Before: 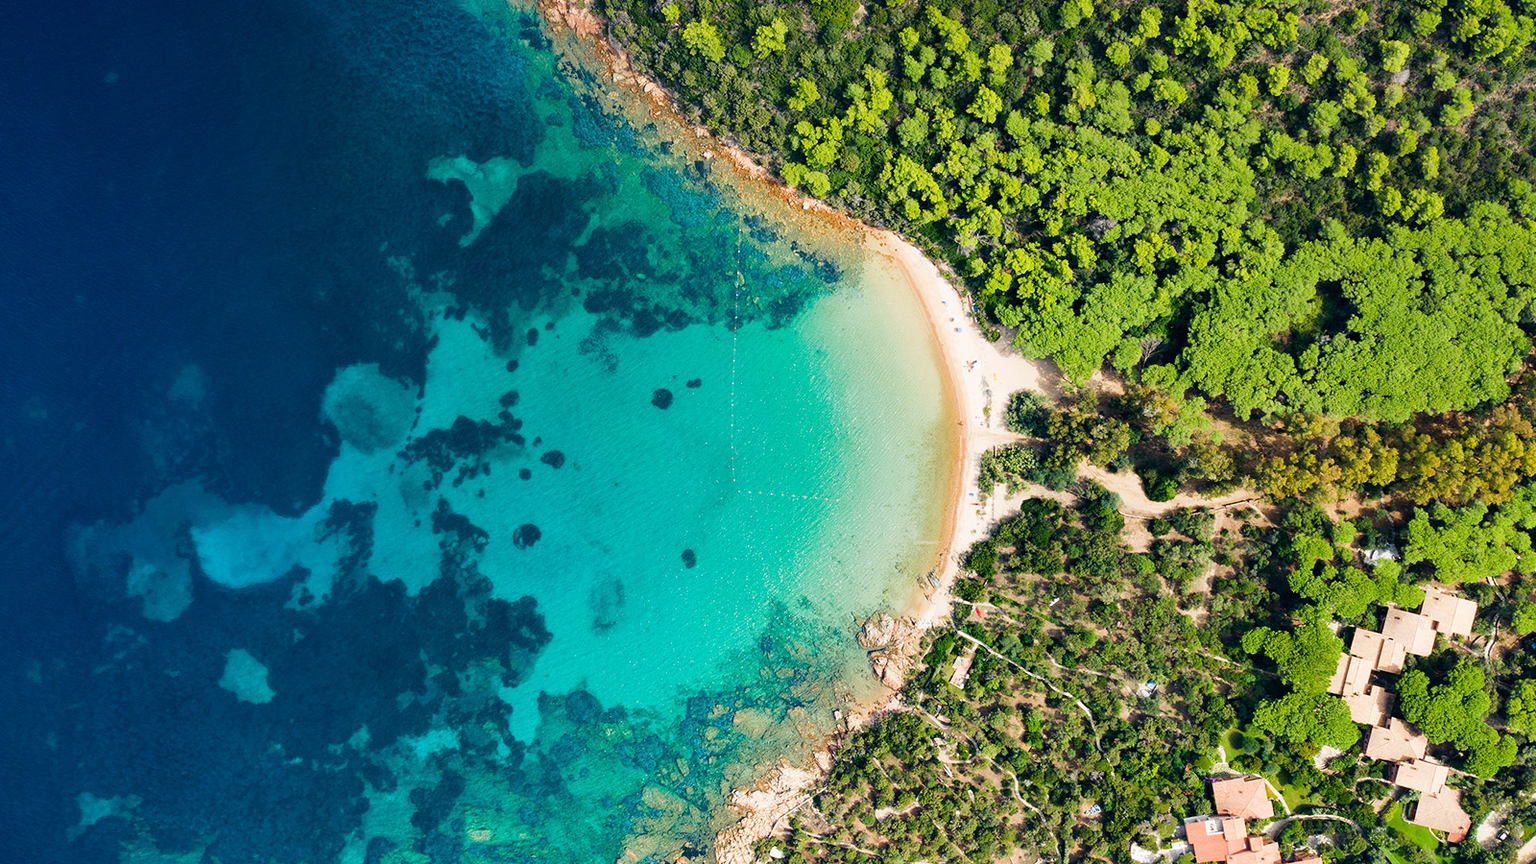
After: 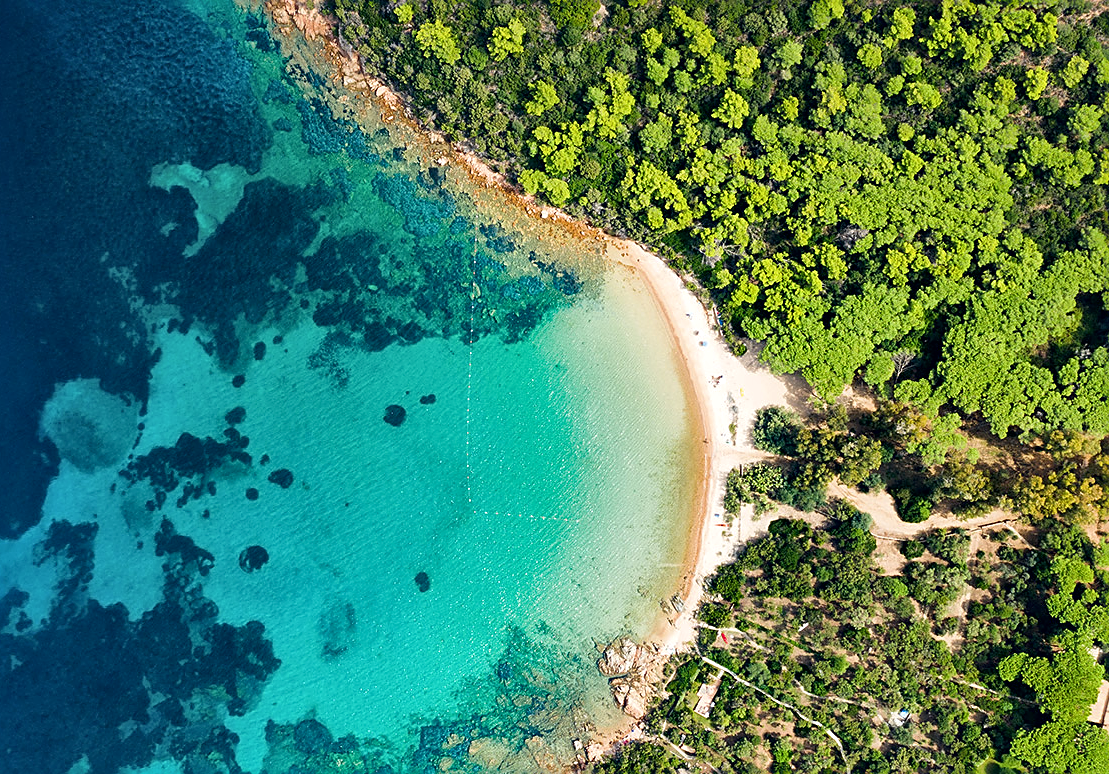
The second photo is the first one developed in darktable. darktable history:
sharpen: on, module defaults
crop: left 18.479%, right 12.2%, bottom 13.971%
local contrast: mode bilateral grid, contrast 20, coarseness 50, detail 141%, midtone range 0.2
